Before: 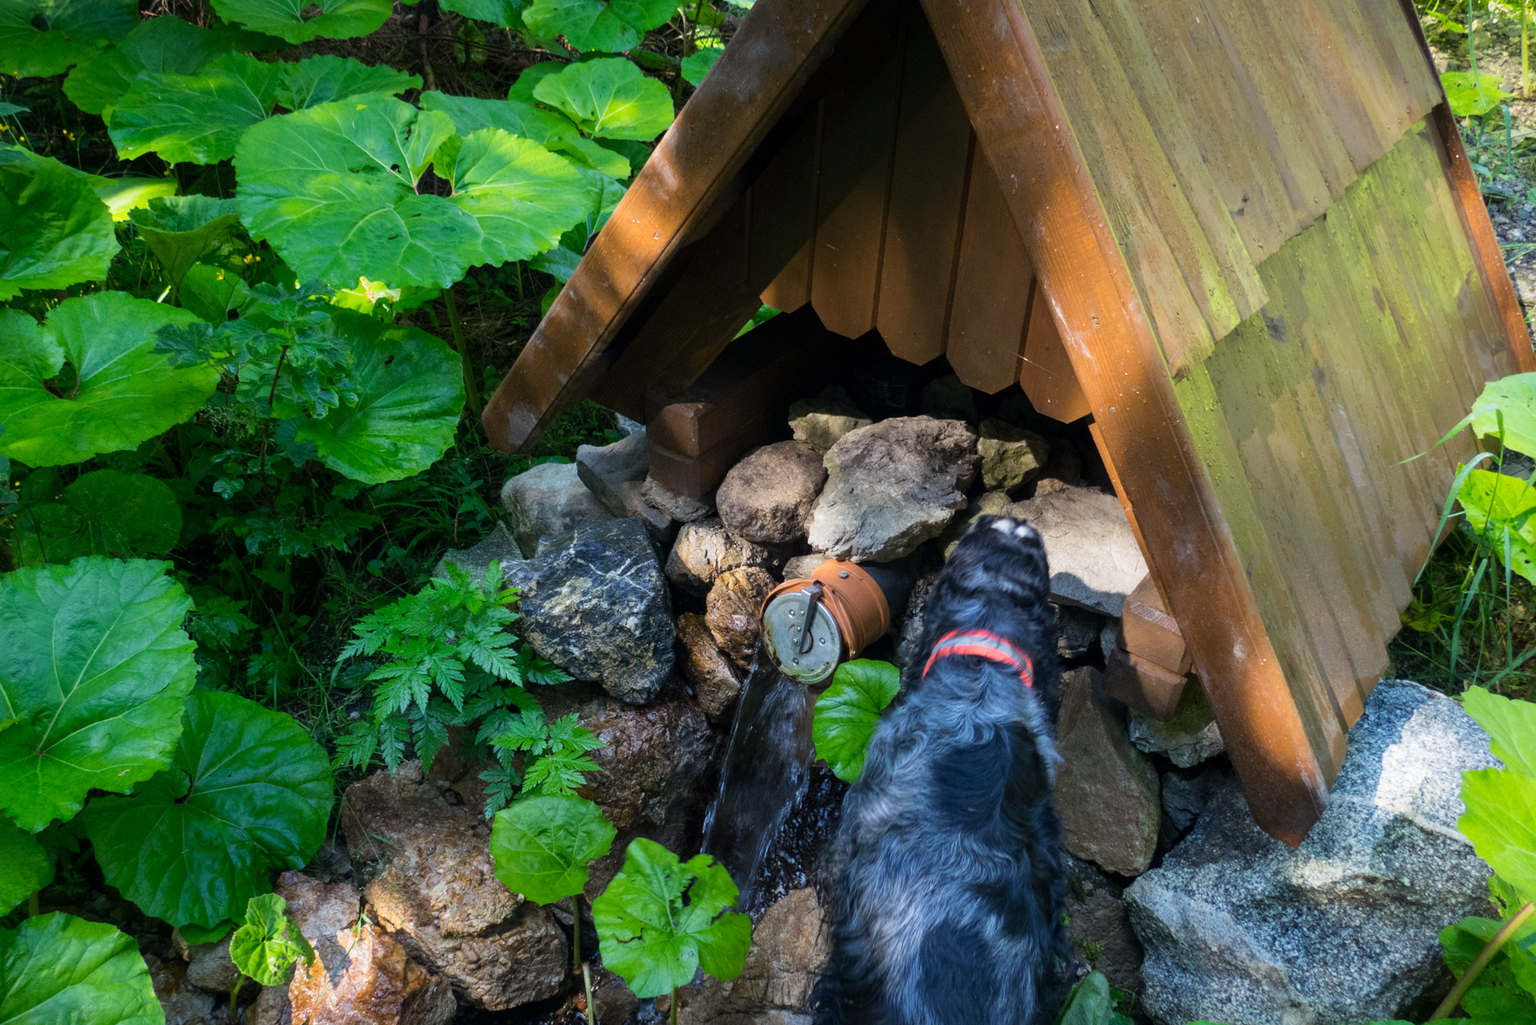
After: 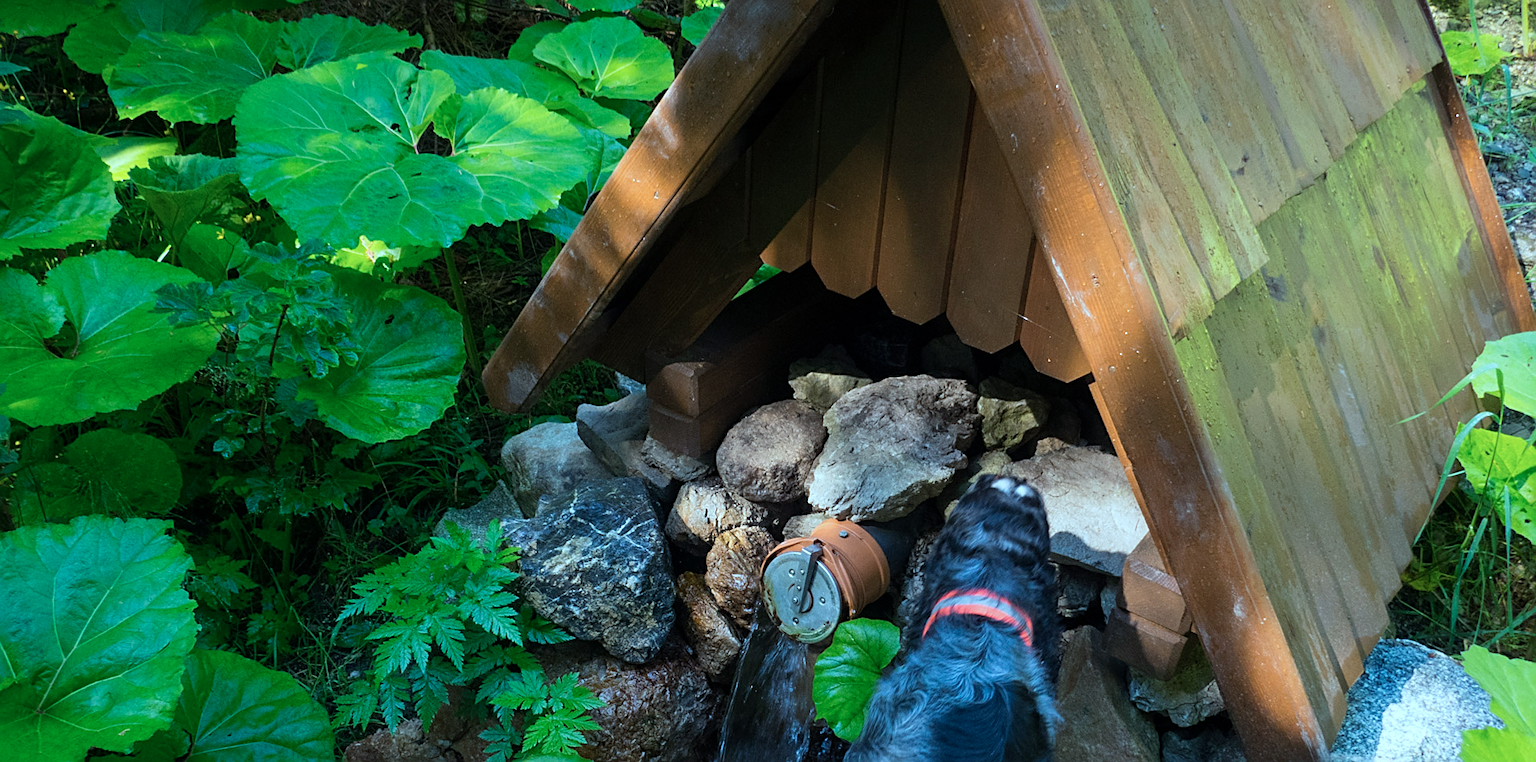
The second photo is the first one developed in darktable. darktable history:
color correction: highlights a* -11.71, highlights b* -15.69
levels: mode automatic, levels [0.052, 0.496, 0.908]
sharpen: amount 0.492
crop: top 4.036%, bottom 21.574%
